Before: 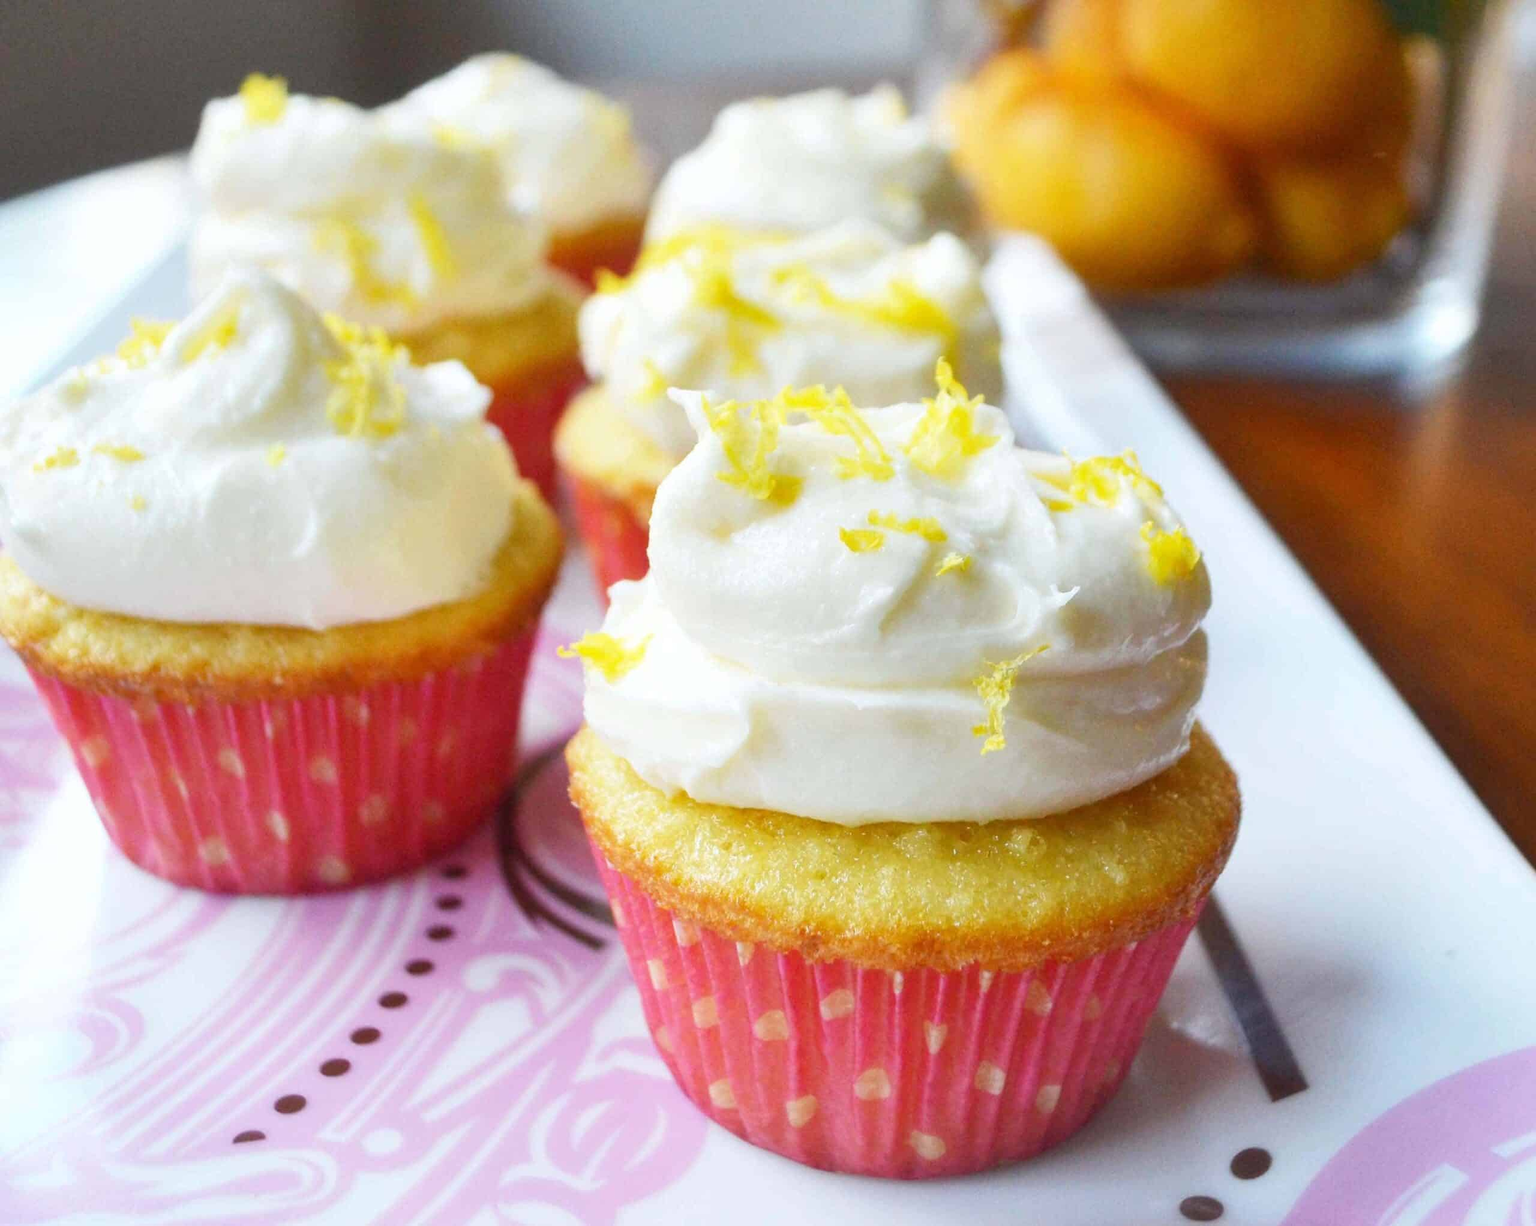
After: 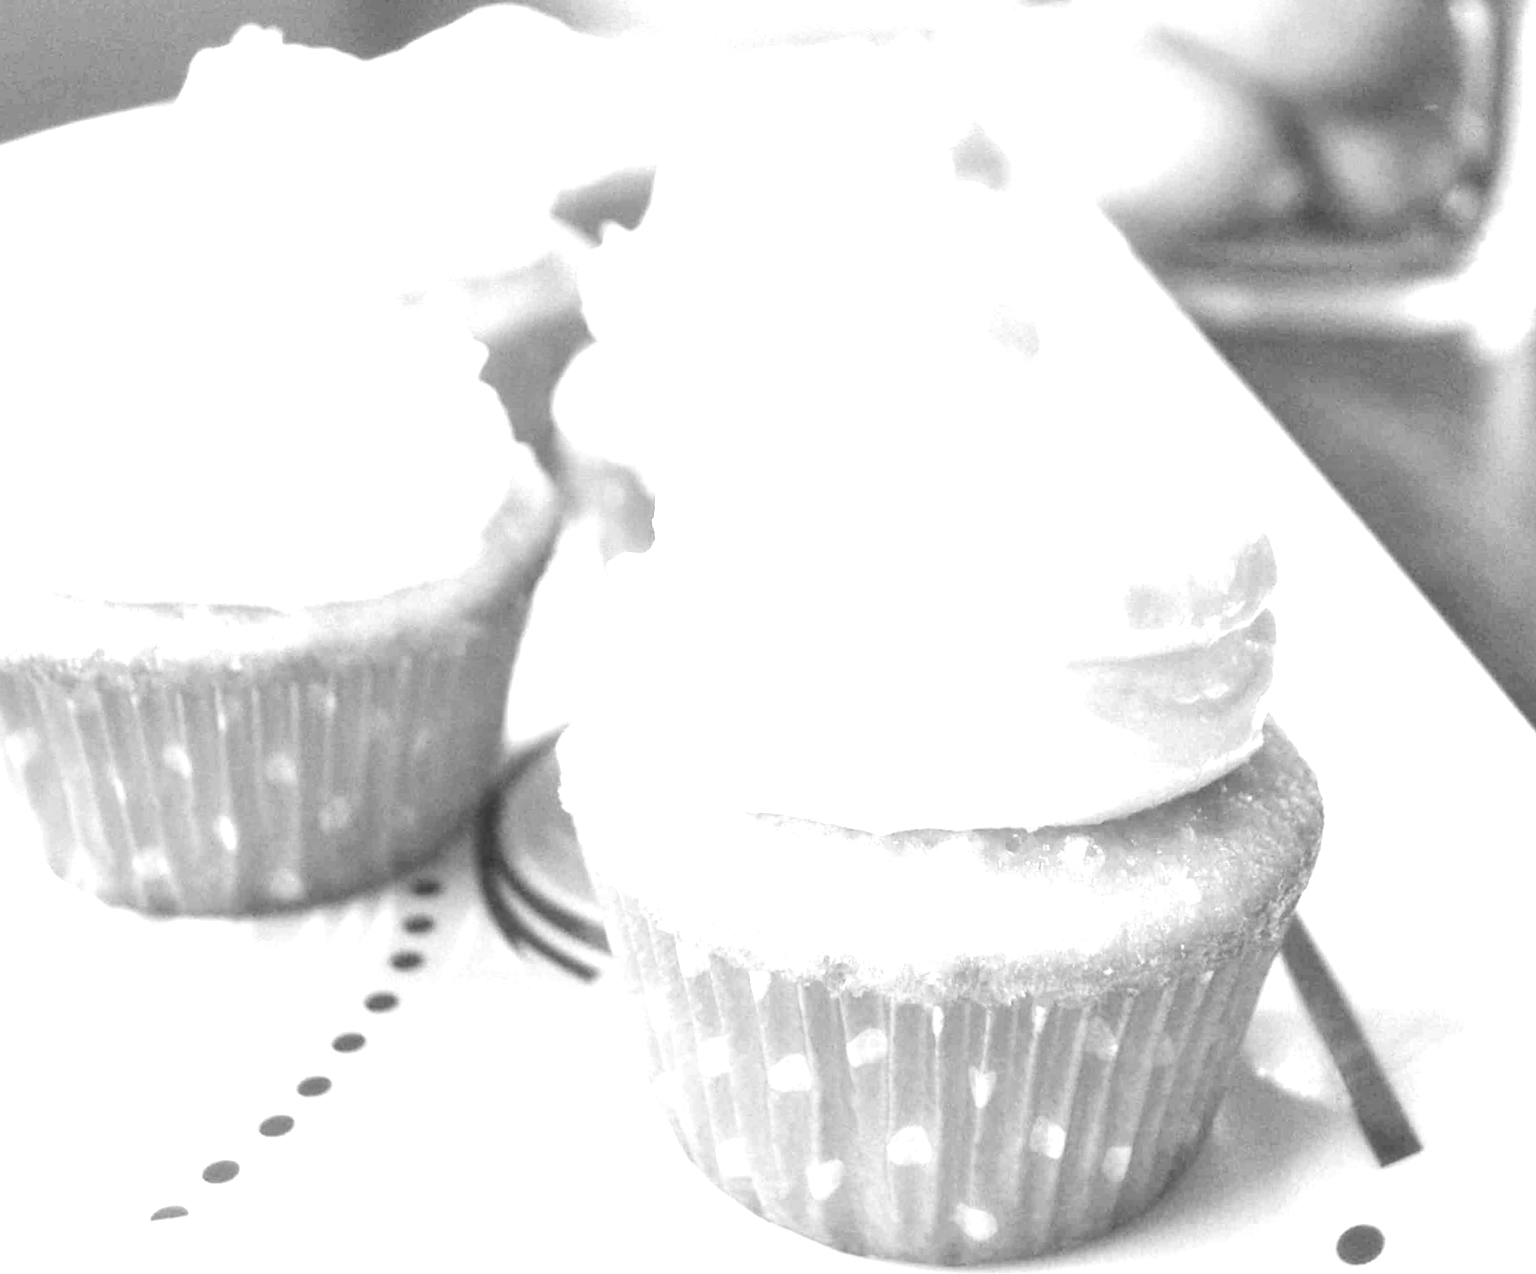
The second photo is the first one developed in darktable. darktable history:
exposure: exposure 2.003 EV, compensate highlight preservation false
rotate and perspective: rotation -1.68°, lens shift (vertical) -0.146, crop left 0.049, crop right 0.912, crop top 0.032, crop bottom 0.96
crop and rotate: angle -1.69°
local contrast: mode bilateral grid, contrast 20, coarseness 50, detail 120%, midtone range 0.2
monochrome: a -6.99, b 35.61, size 1.4
tone curve: curves: ch0 [(0, 0) (0.822, 0.825) (0.994, 0.955)]; ch1 [(0, 0) (0.226, 0.261) (0.383, 0.397) (0.46, 0.46) (0.498, 0.479) (0.524, 0.523) (0.578, 0.575) (1, 1)]; ch2 [(0, 0) (0.438, 0.456) (0.5, 0.498) (0.547, 0.515) (0.597, 0.58) (0.629, 0.603) (1, 1)], color space Lab, independent channels, preserve colors none
tone equalizer: on, module defaults
